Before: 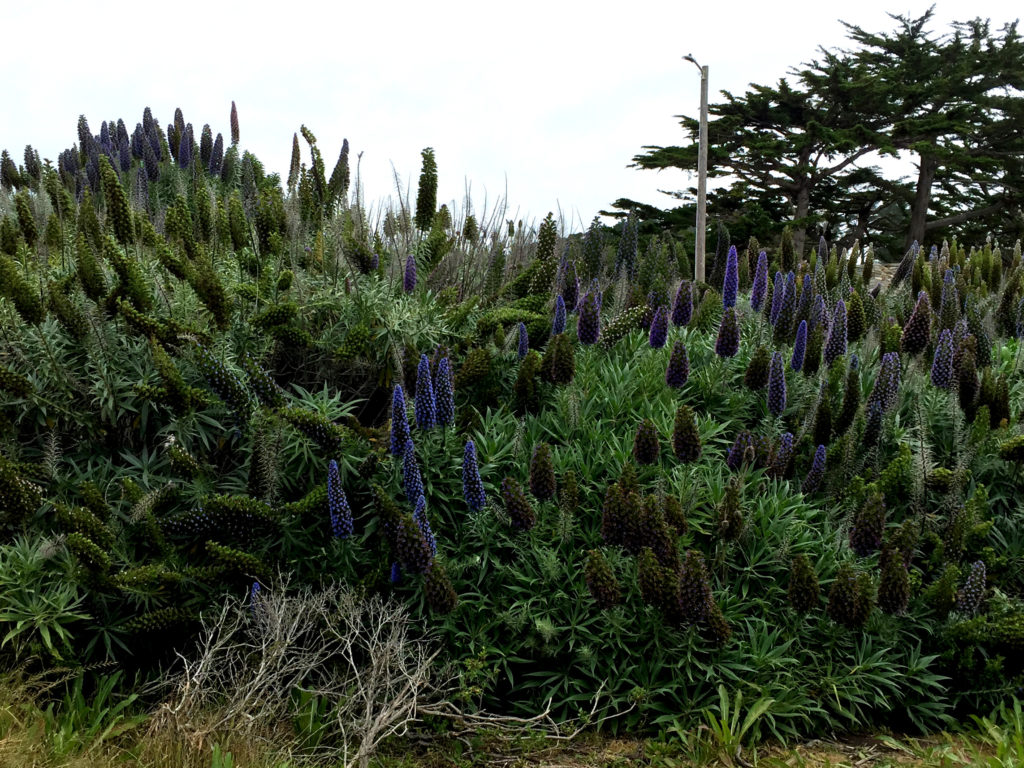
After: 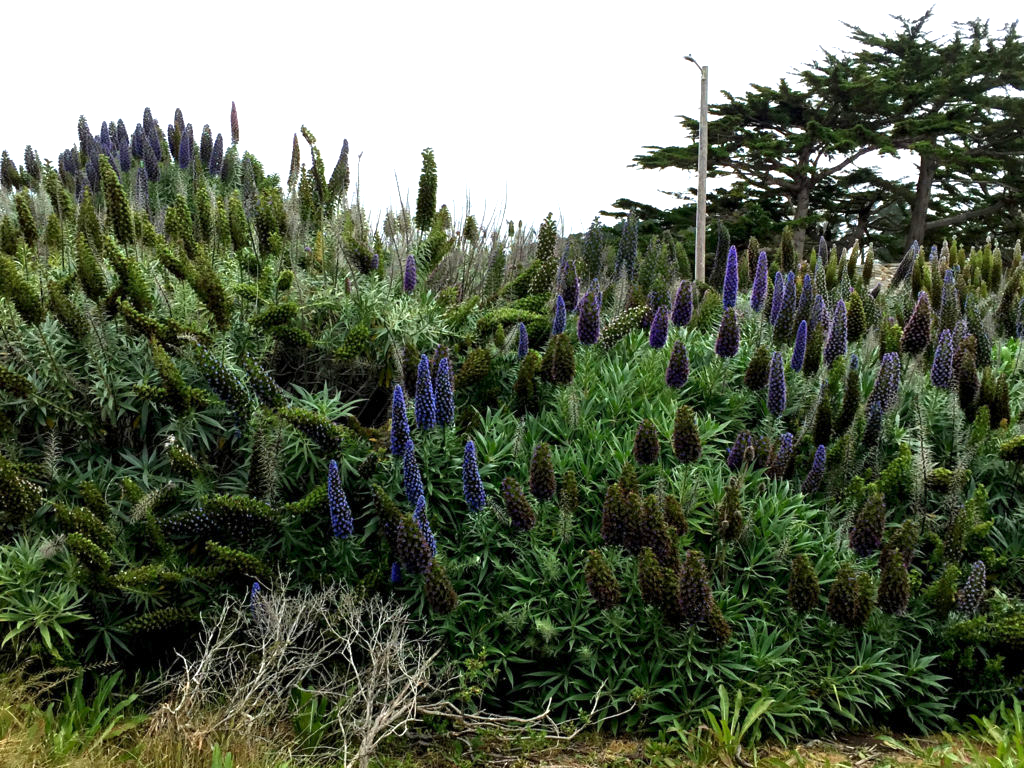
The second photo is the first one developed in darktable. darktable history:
exposure: exposure 0.773 EV, compensate highlight preservation false
